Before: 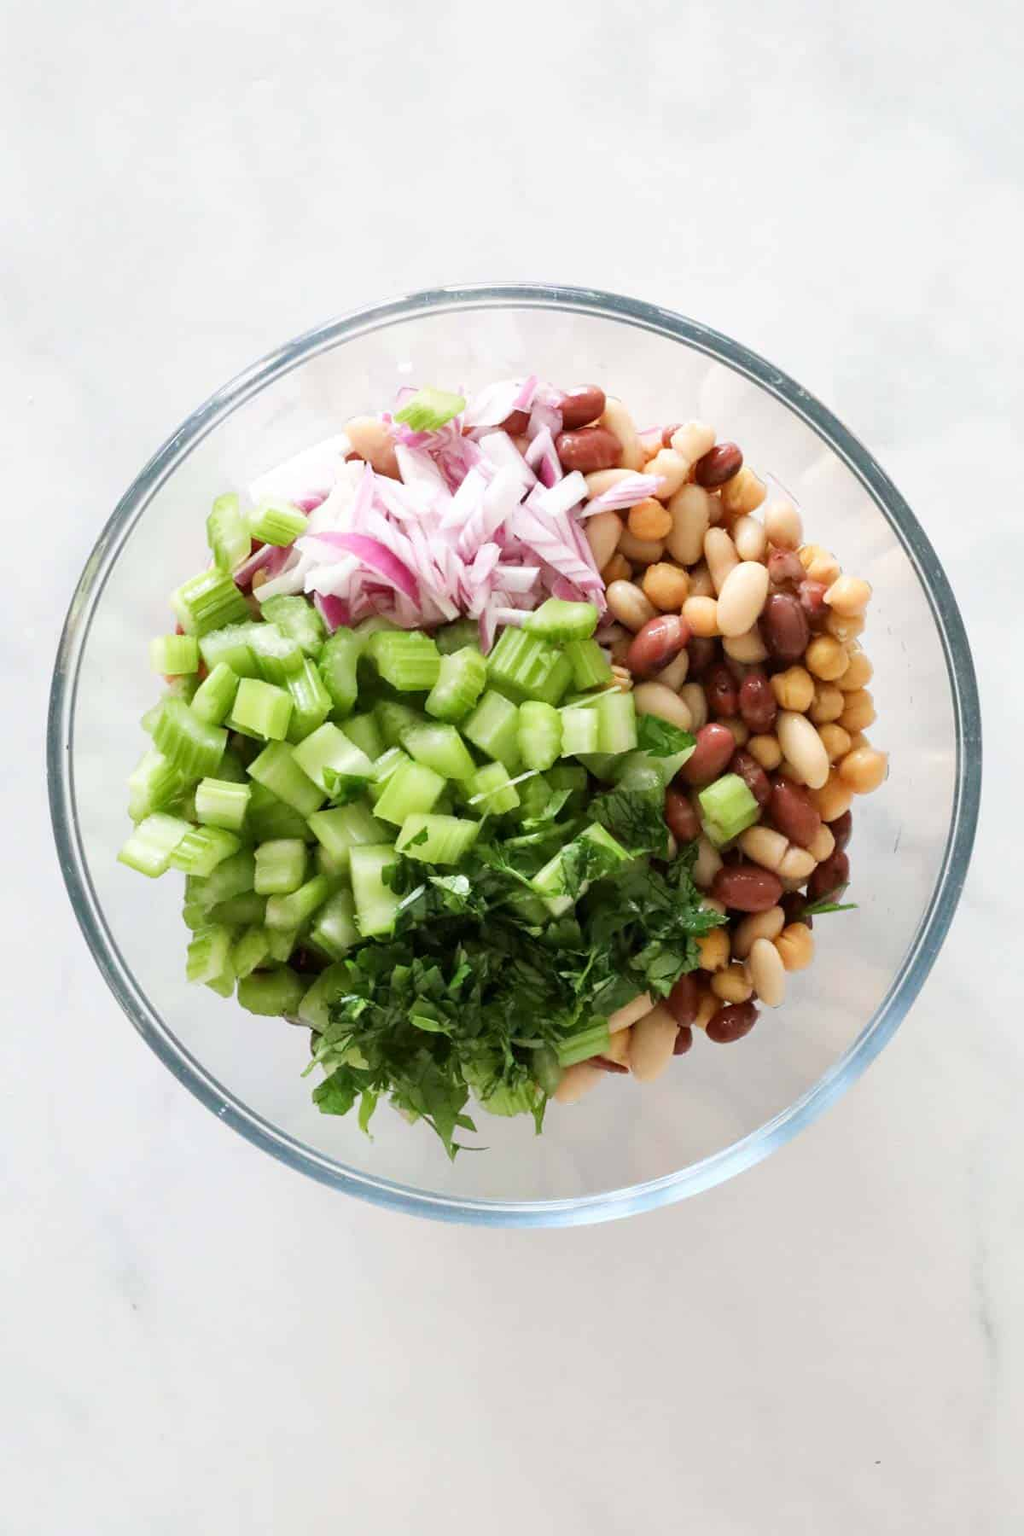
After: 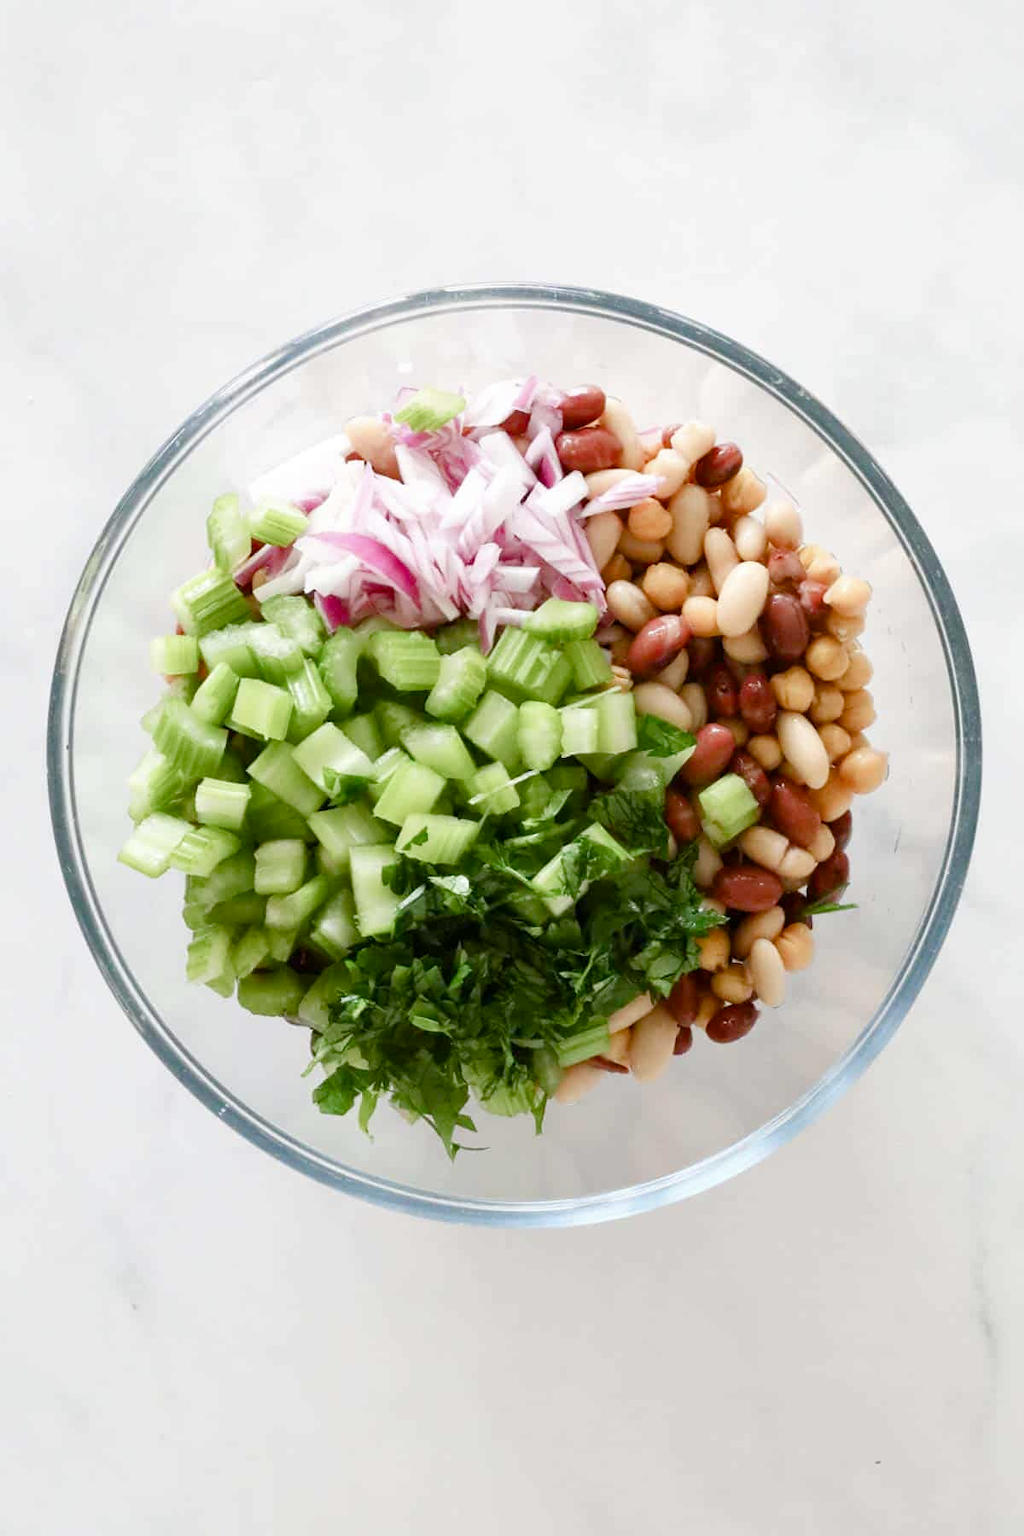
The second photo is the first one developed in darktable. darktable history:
color balance rgb: perceptual saturation grading › global saturation 20%, perceptual saturation grading › highlights -49.495%, perceptual saturation grading › shadows 25.347%
